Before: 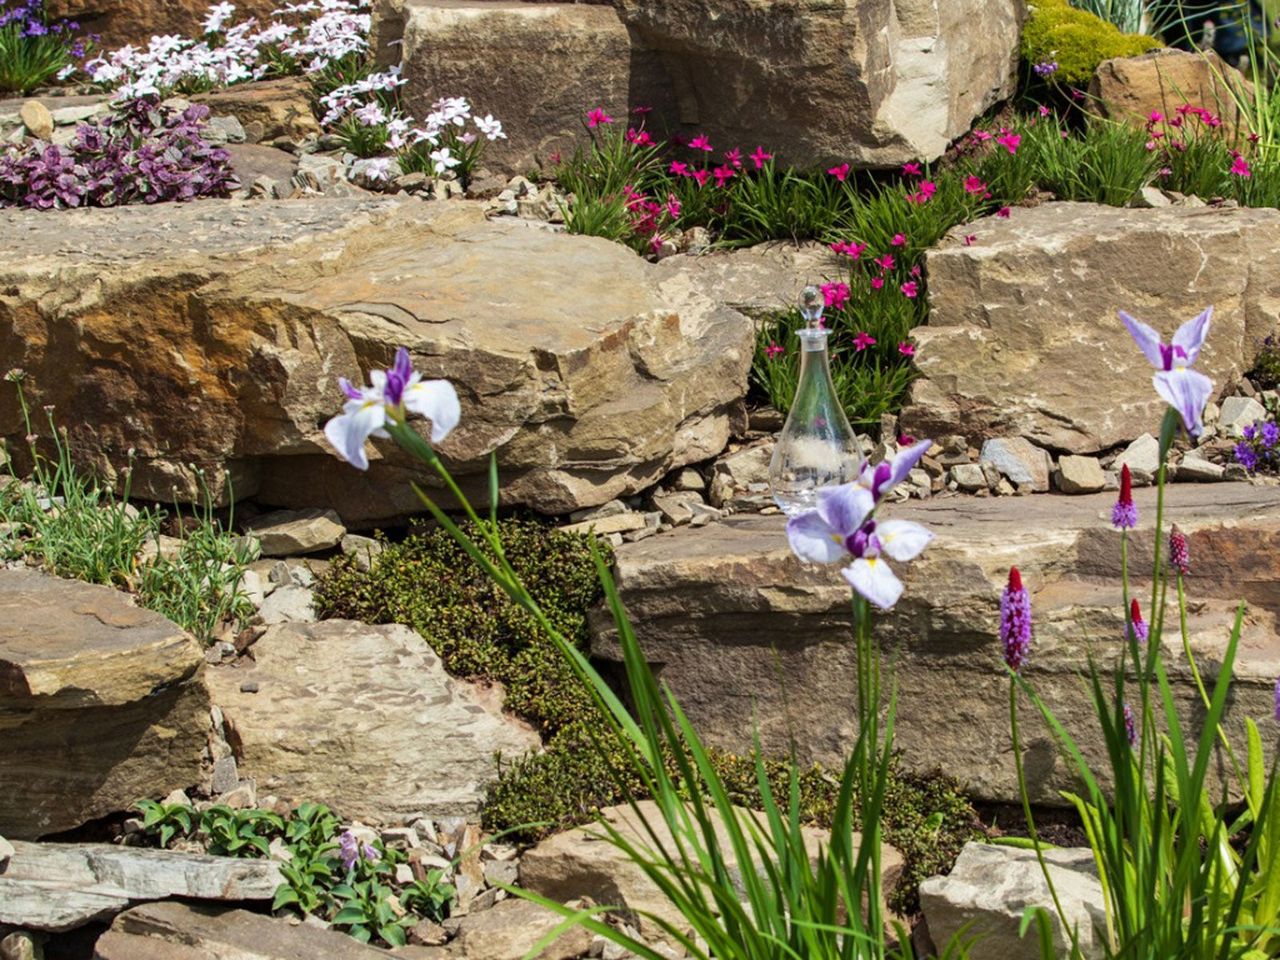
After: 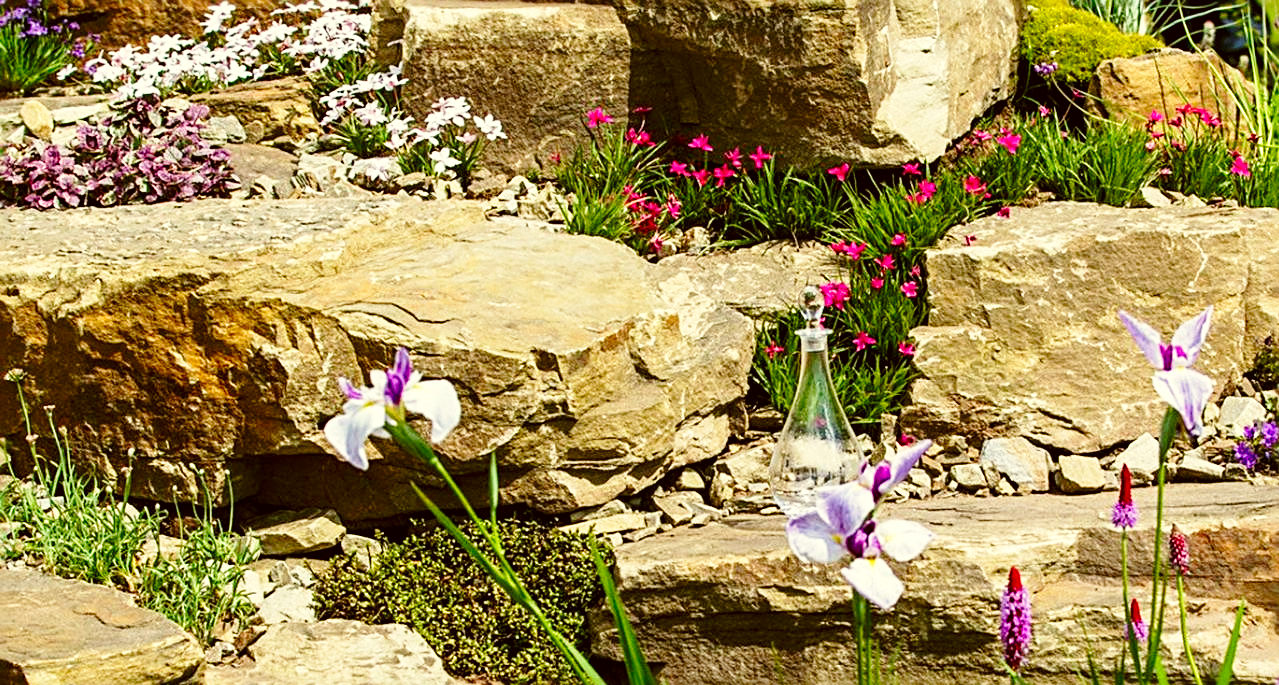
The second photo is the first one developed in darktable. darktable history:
contrast brightness saturation: contrast 0.037, saturation 0.153
base curve: curves: ch0 [(0, 0) (0.028, 0.03) (0.121, 0.232) (0.46, 0.748) (0.859, 0.968) (1, 1)], preserve colors none
sharpen: radius 2.536, amount 0.625
crop: right 0.001%, bottom 28.616%
color correction: highlights a* -1.78, highlights b* 10.36, shadows a* 0.926, shadows b* 20.03
local contrast: highlights 100%, shadows 98%, detail 119%, midtone range 0.2
exposure: black level correction 0.002, exposure -0.099 EV, compensate exposure bias true, compensate highlight preservation false
